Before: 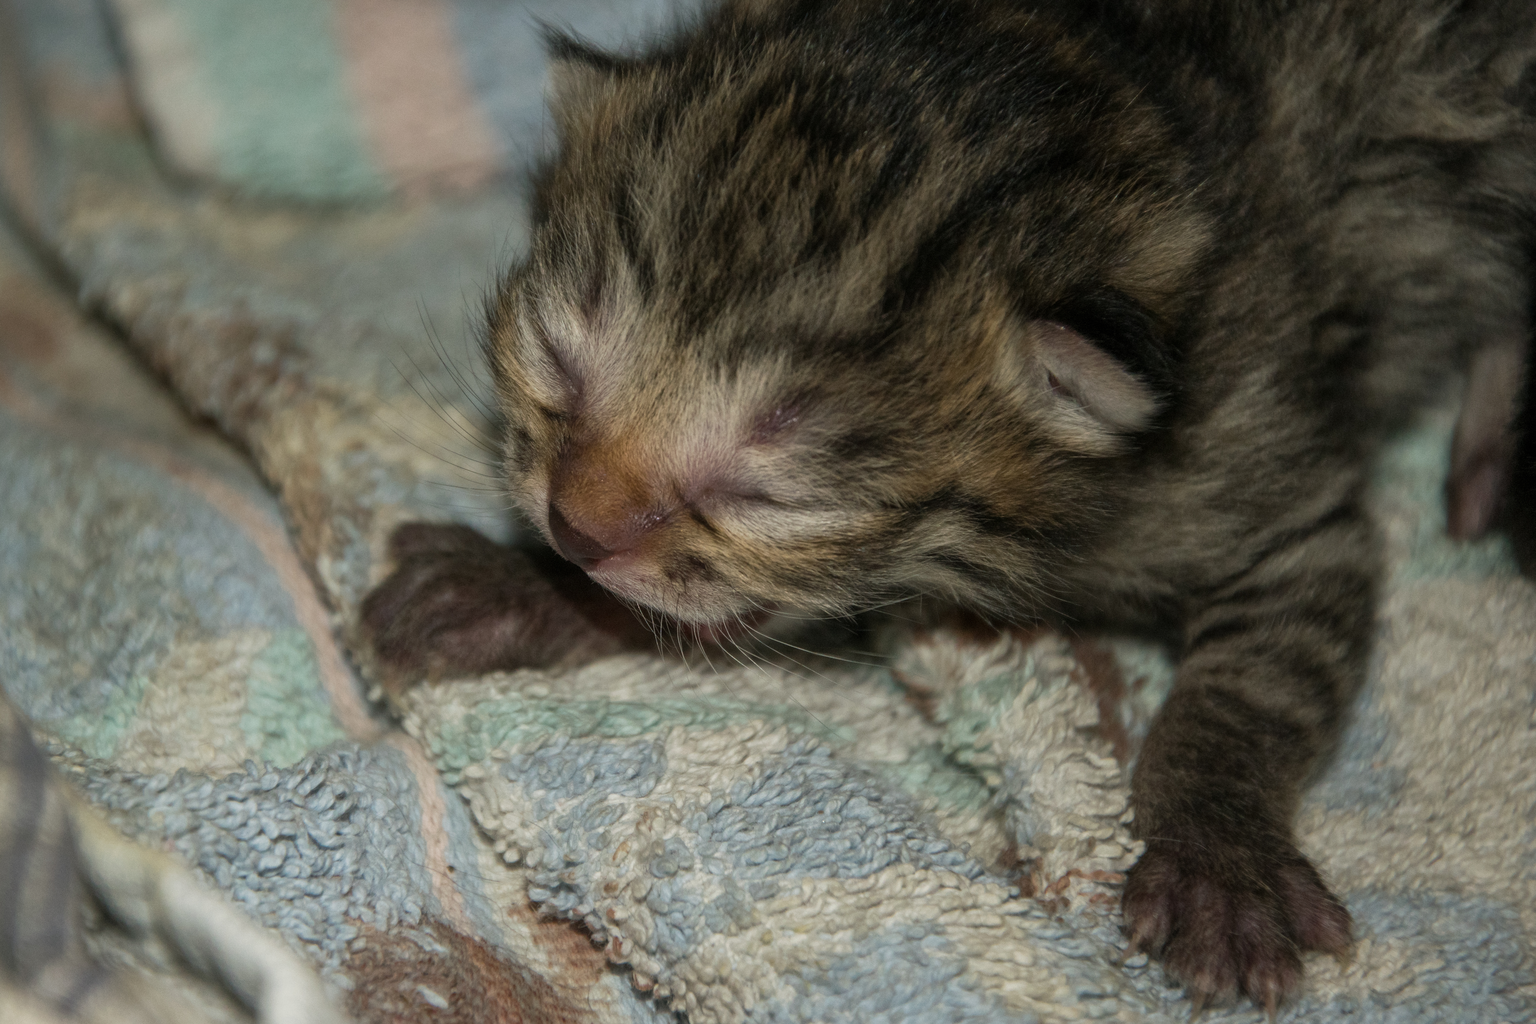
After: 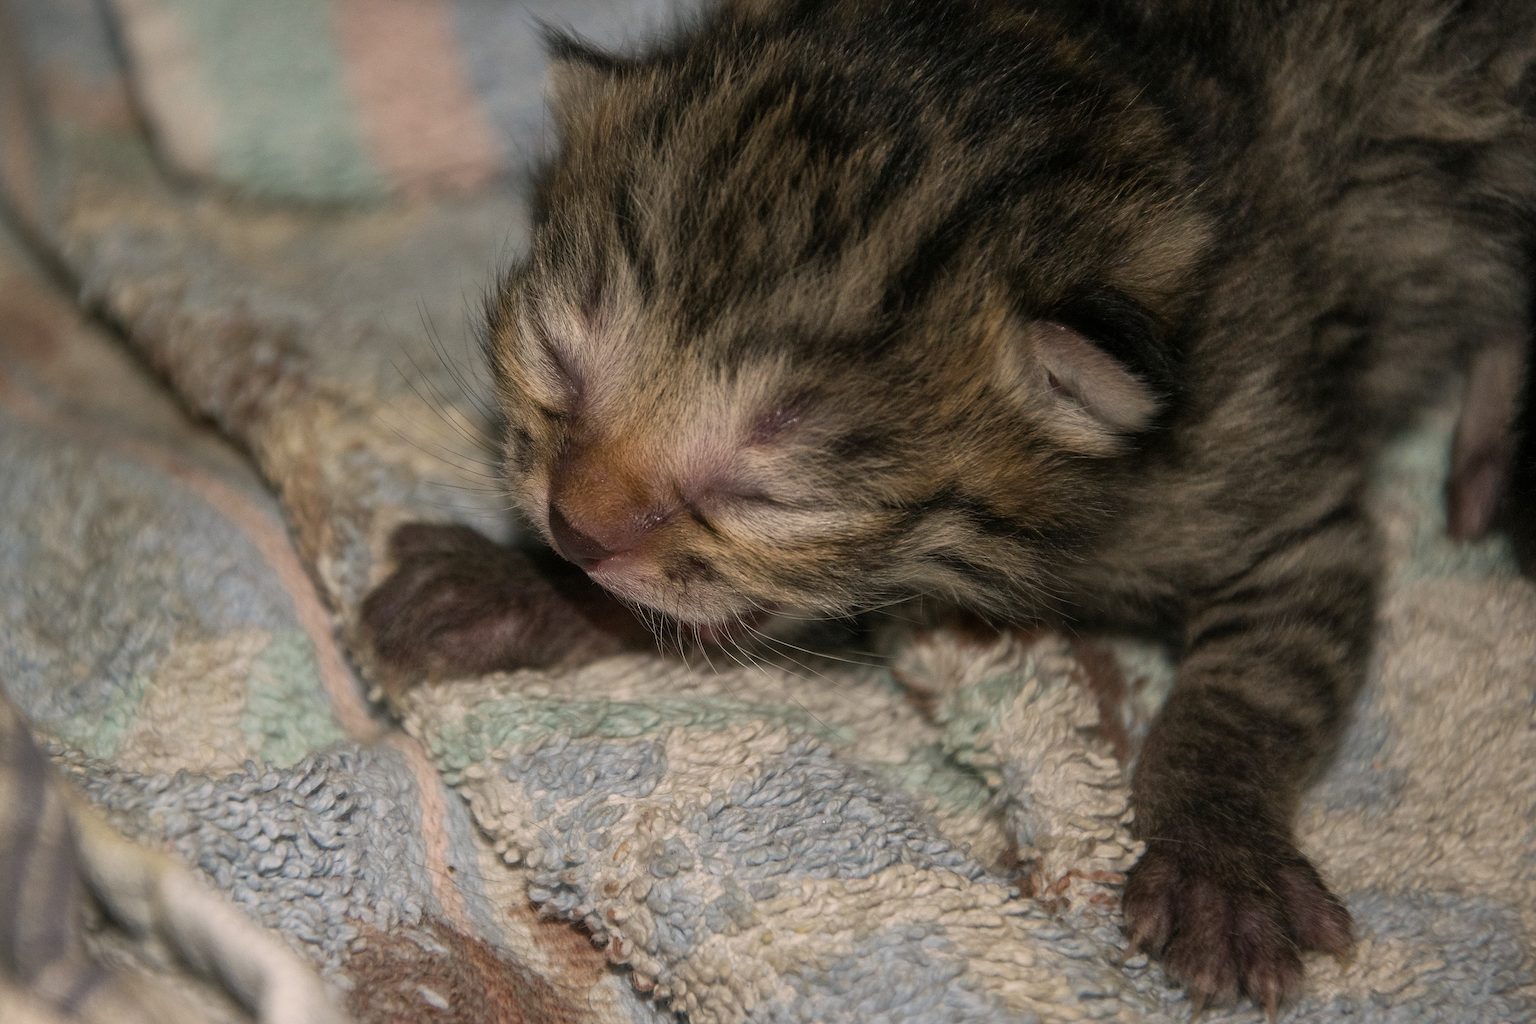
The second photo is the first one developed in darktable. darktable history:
color correction: highlights a* 7.56, highlights b* 3.86
sharpen: on, module defaults
